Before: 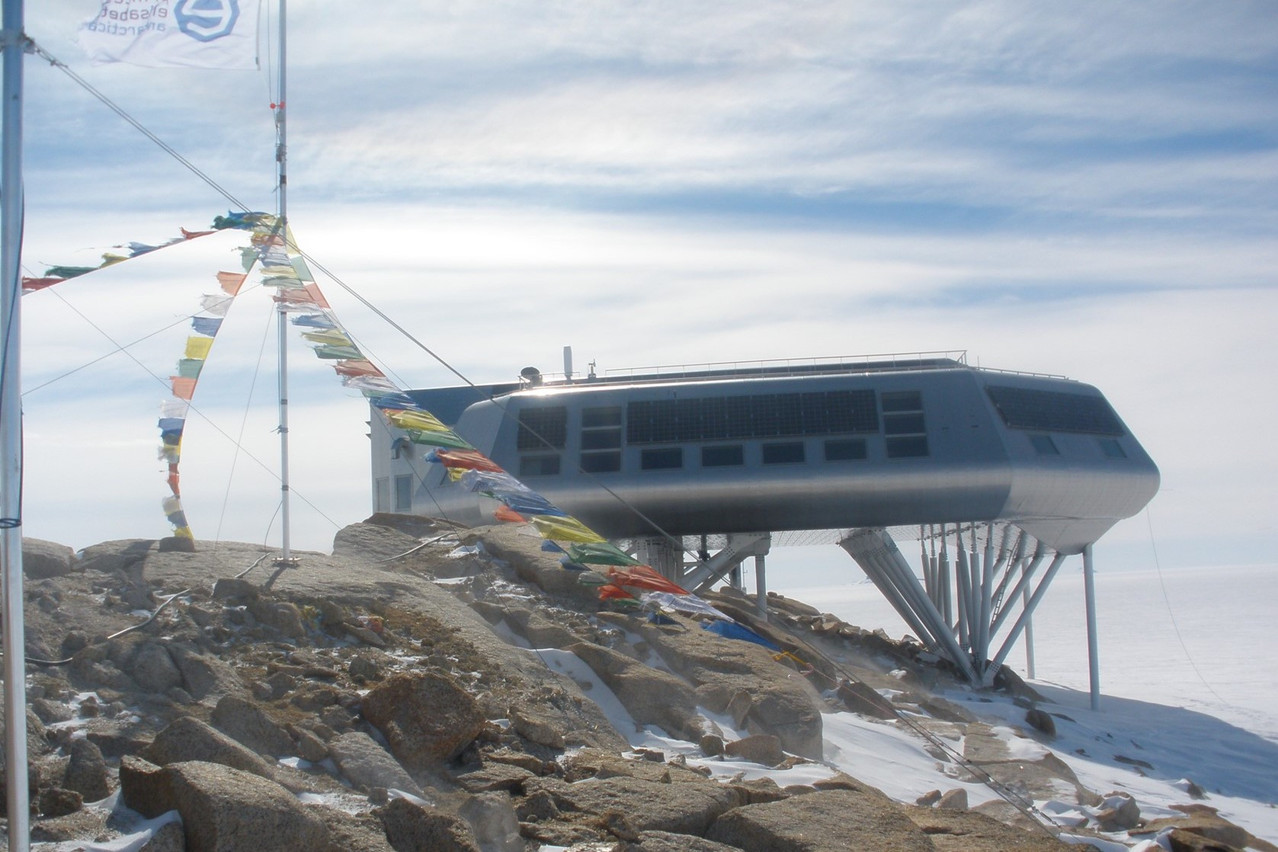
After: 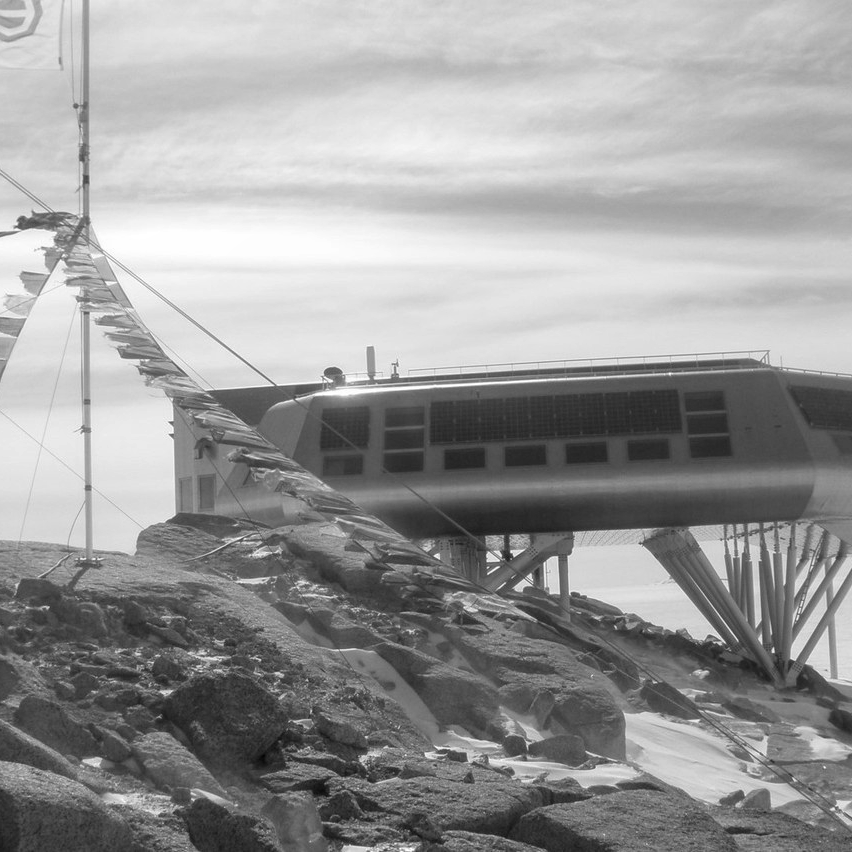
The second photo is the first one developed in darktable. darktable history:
crop and rotate: left 15.446%, right 17.836%
local contrast: detail 130%
color calibration: output gray [0.21, 0.42, 0.37, 0], gray › normalize channels true, illuminant same as pipeline (D50), adaptation XYZ, x 0.346, y 0.359, gamut compression 0
